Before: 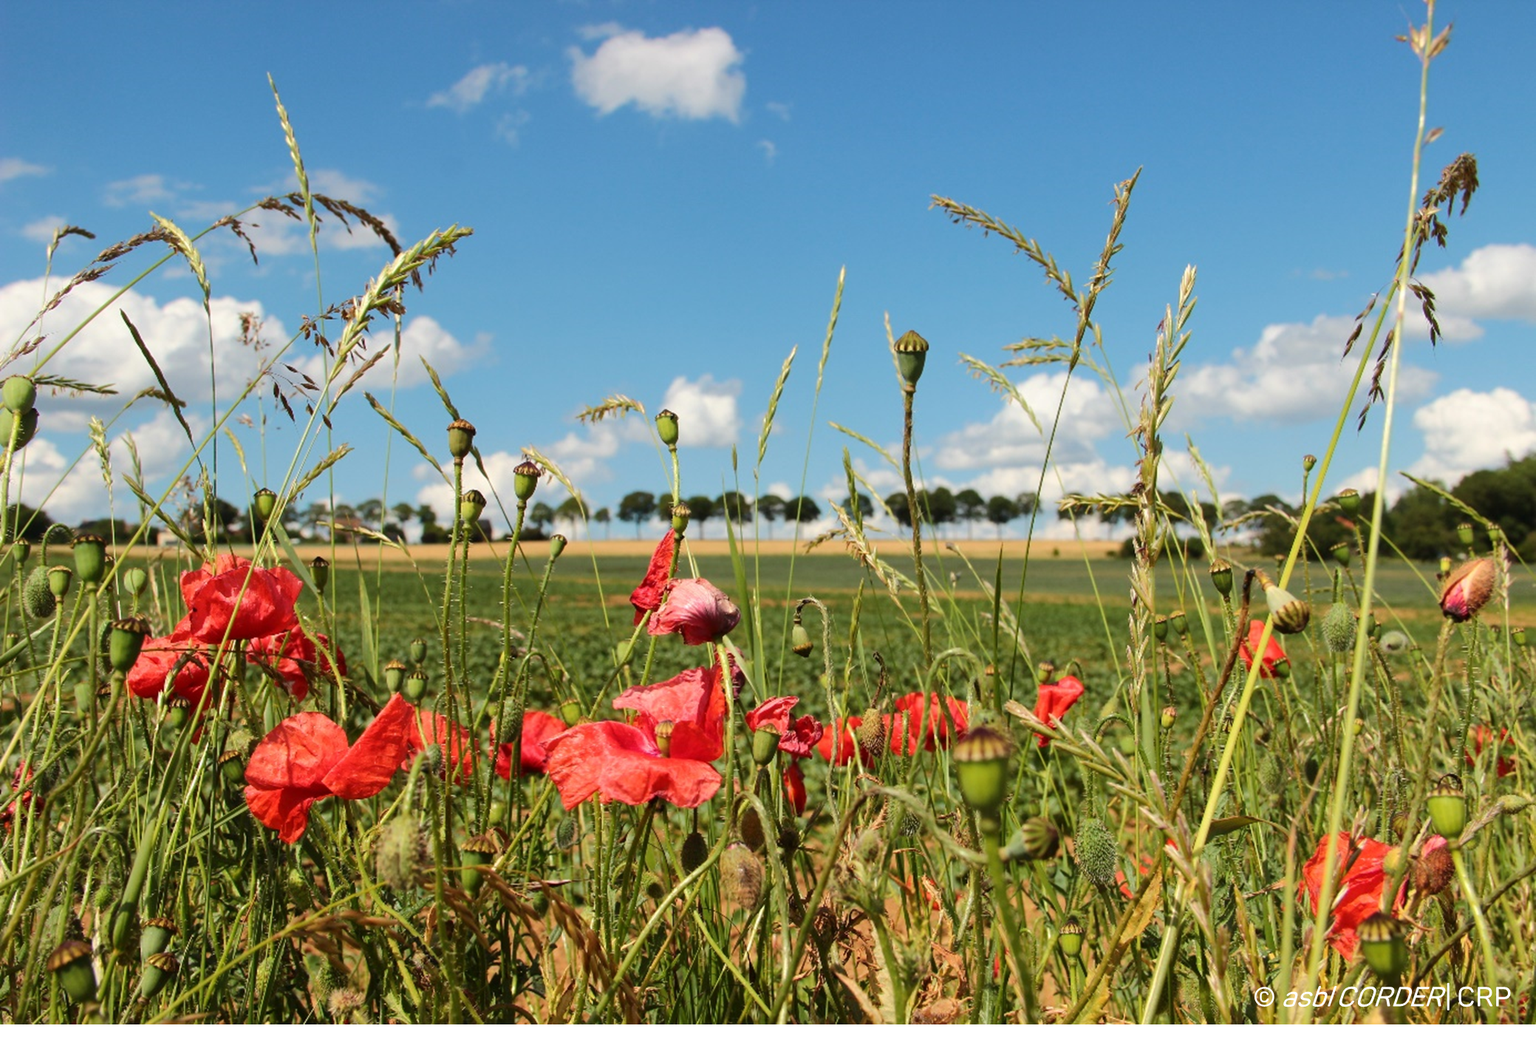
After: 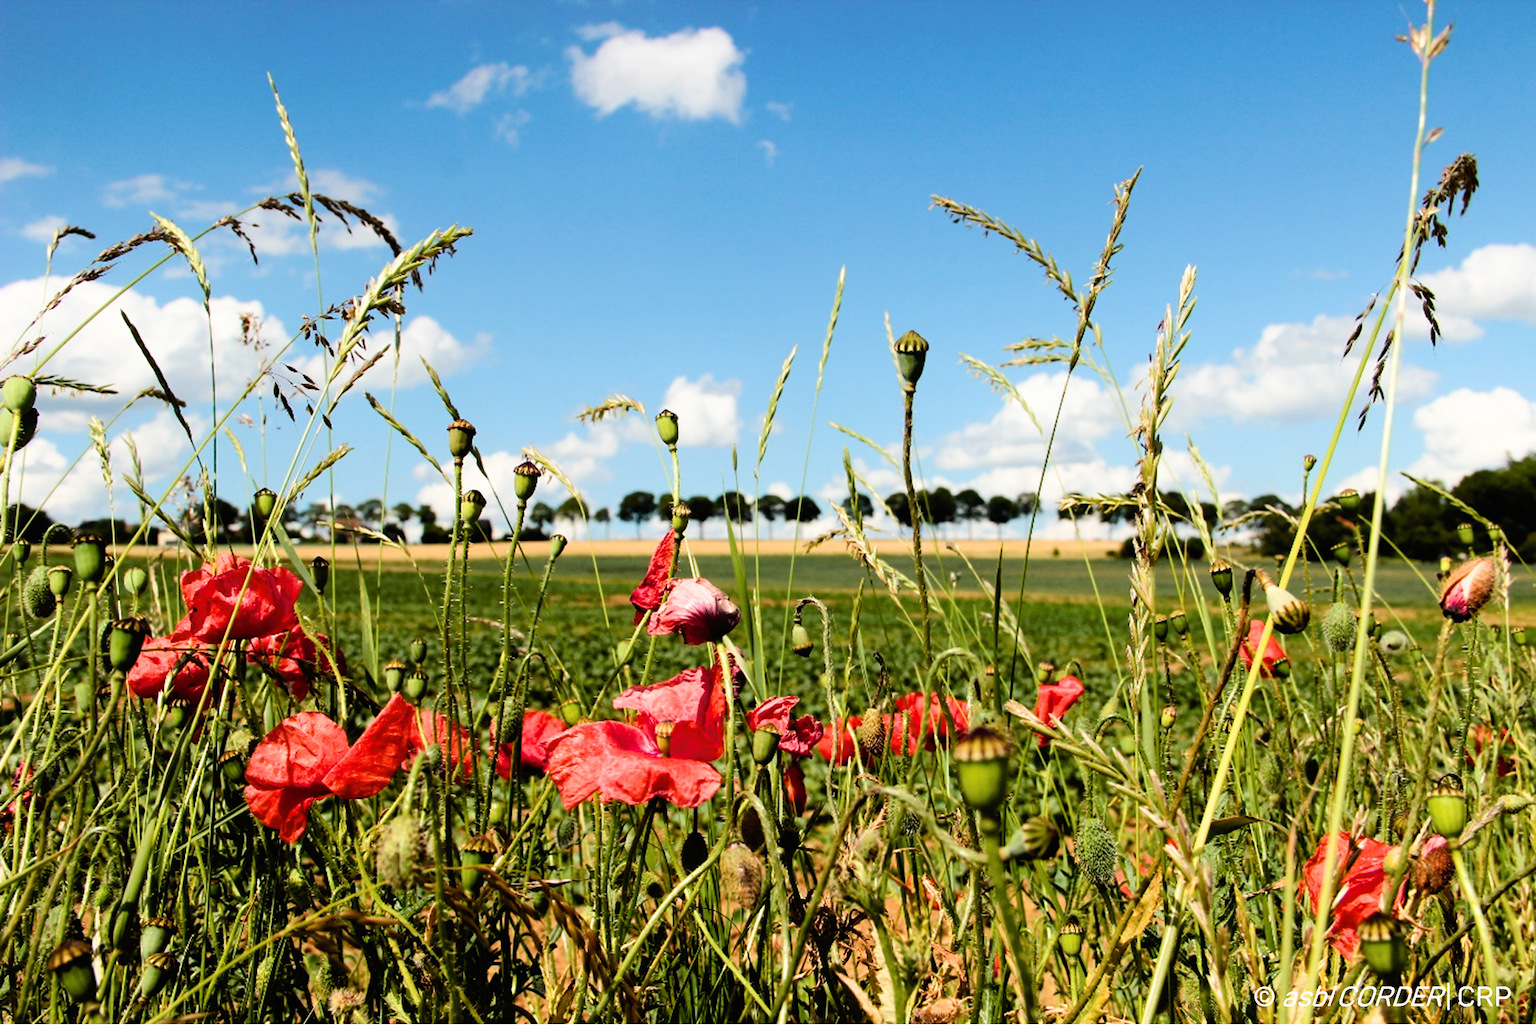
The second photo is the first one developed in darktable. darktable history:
shadows and highlights: shadows 1.22, highlights 39.48
filmic rgb: black relative exposure -5.11 EV, white relative exposure 3.18 EV, hardness 3.46, contrast 1.19, highlights saturation mix -49.42%
color balance rgb: shadows lift › chroma 2.048%, shadows lift › hue 247.64°, perceptual saturation grading › global saturation 20%, perceptual saturation grading › highlights -25.699%, perceptual saturation grading › shadows 24.422%, perceptual brilliance grading › highlights 13.777%, perceptual brilliance grading › mid-tones 8.617%, perceptual brilliance grading › shadows -17.784%, global vibrance 9.515%
tone curve: curves: ch0 [(0, 0) (0.003, 0.013) (0.011, 0.017) (0.025, 0.028) (0.044, 0.049) (0.069, 0.07) (0.1, 0.103) (0.136, 0.143) (0.177, 0.186) (0.224, 0.232) (0.277, 0.282) (0.335, 0.333) (0.399, 0.405) (0.468, 0.477) (0.543, 0.54) (0.623, 0.627) (0.709, 0.709) (0.801, 0.798) (0.898, 0.902) (1, 1)], preserve colors none
